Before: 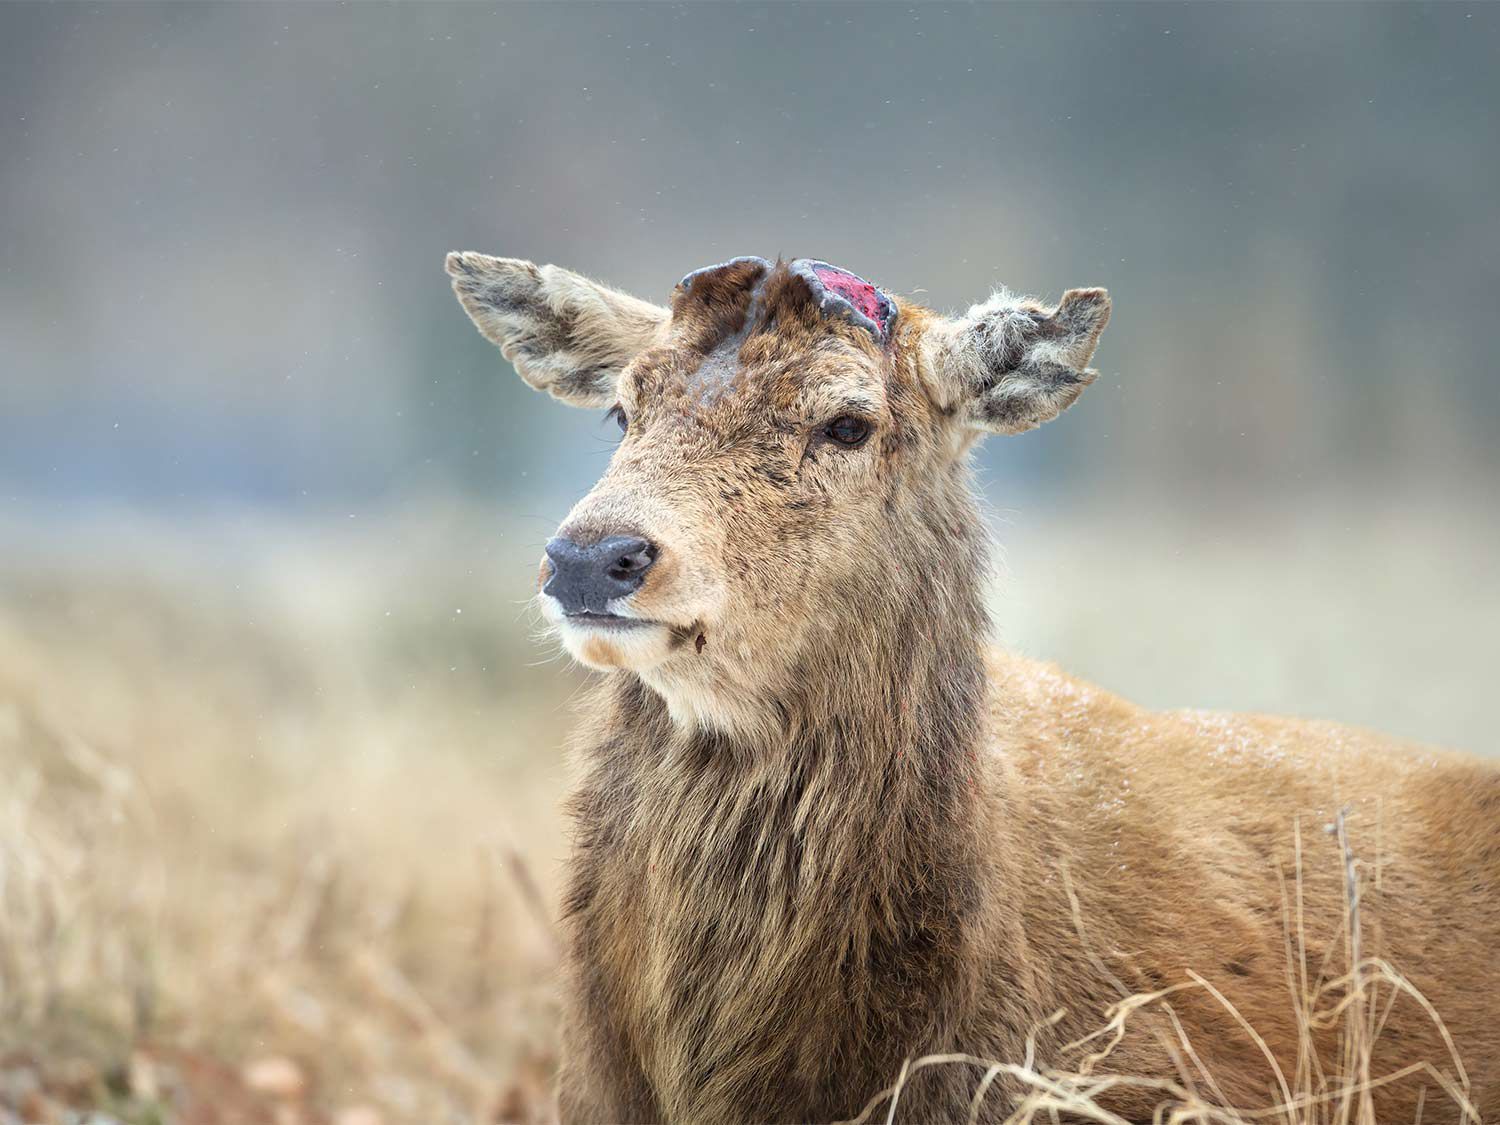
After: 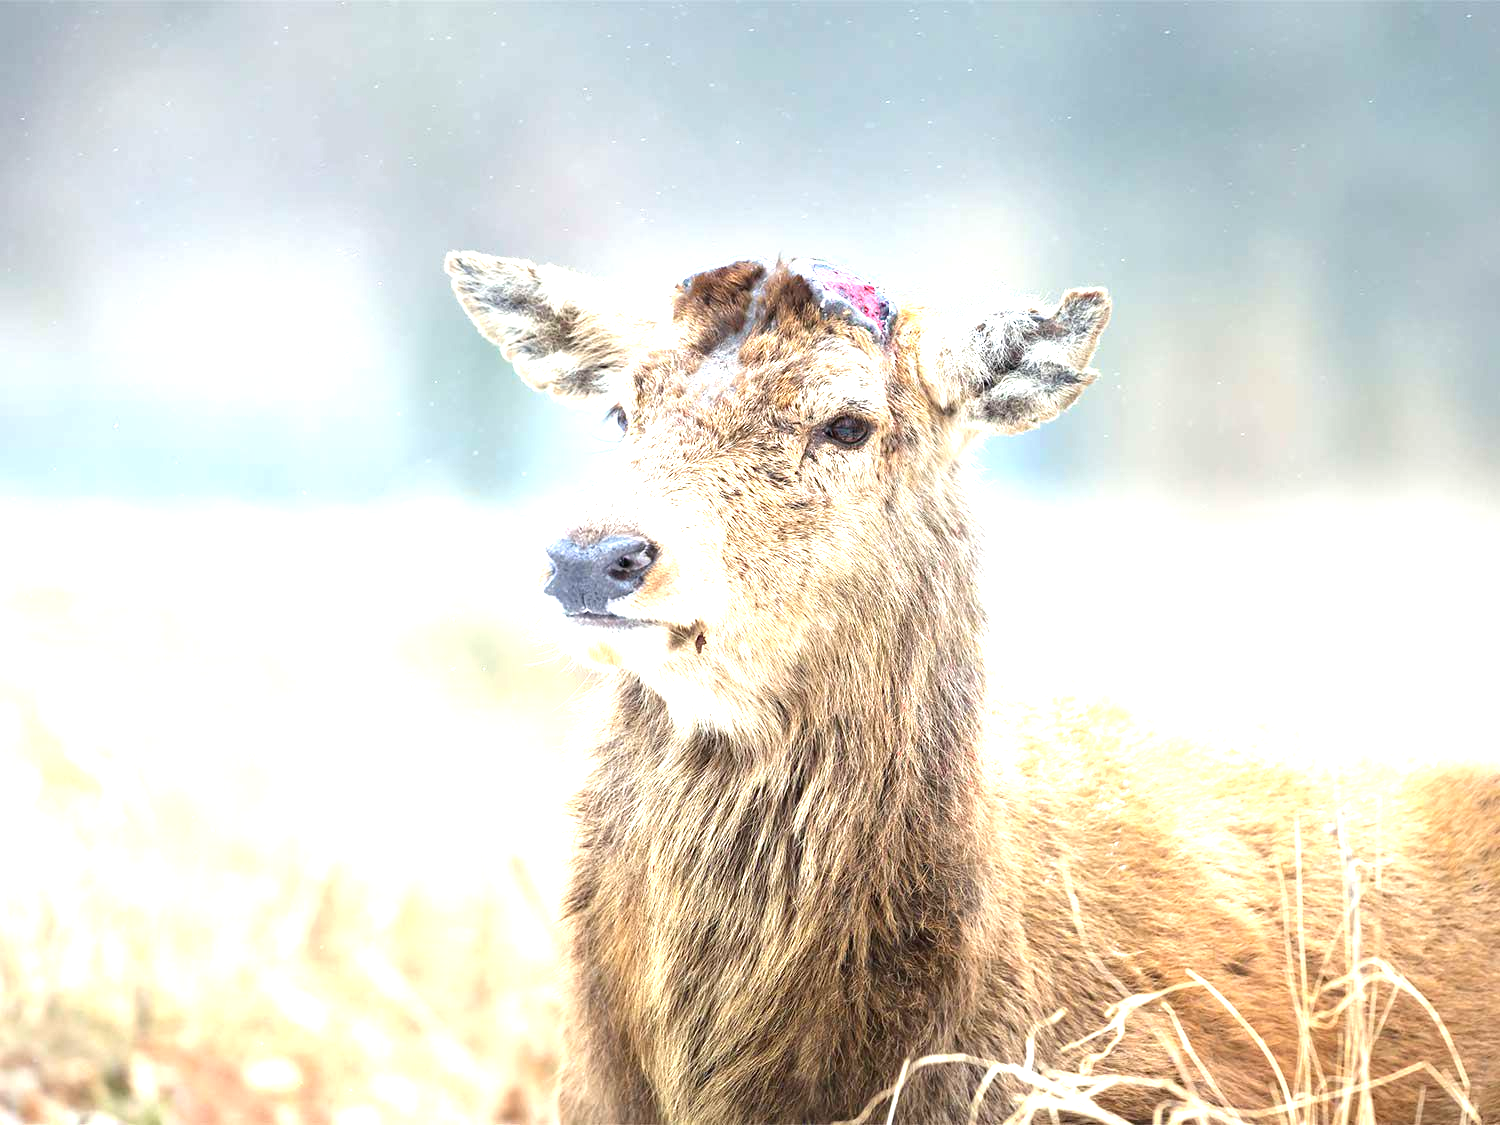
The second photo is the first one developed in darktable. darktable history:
exposure: black level correction 0, exposure 1.438 EV, compensate exposure bias true, compensate highlight preservation false
